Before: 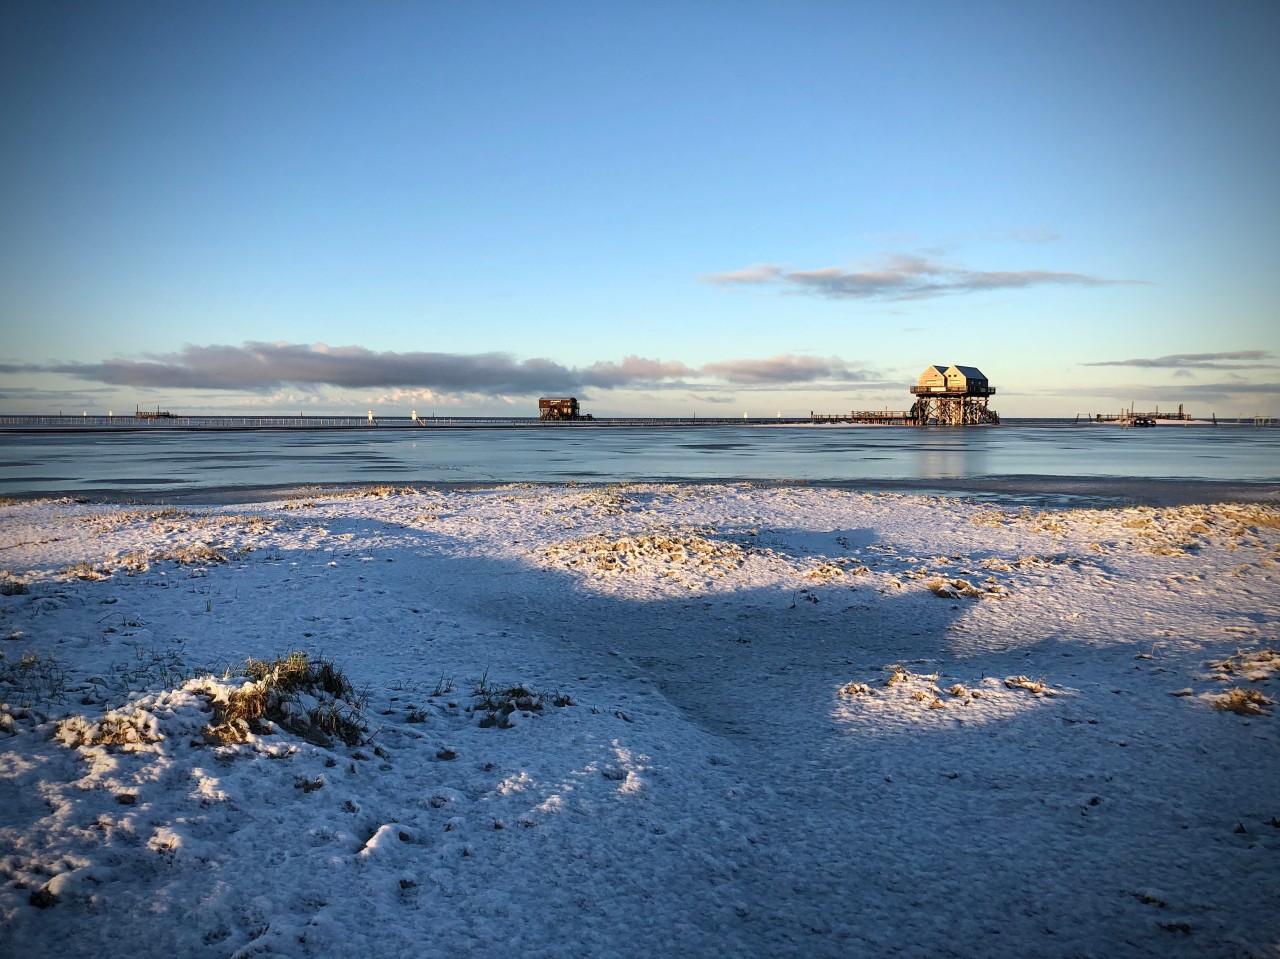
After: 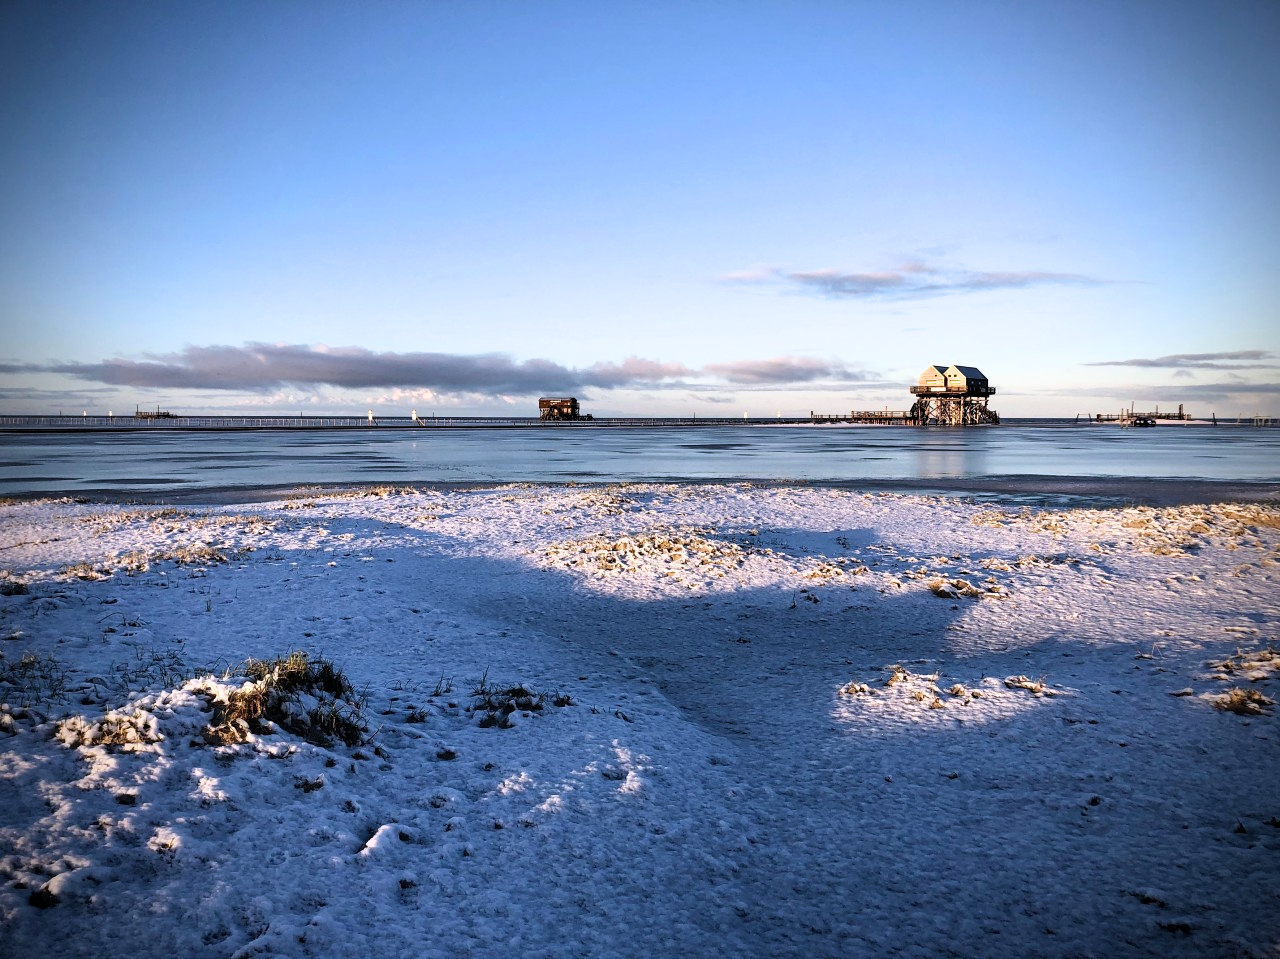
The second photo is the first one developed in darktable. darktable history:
filmic rgb: white relative exposure 2.45 EV, hardness 6.33
white balance: red 1.004, blue 1.096
